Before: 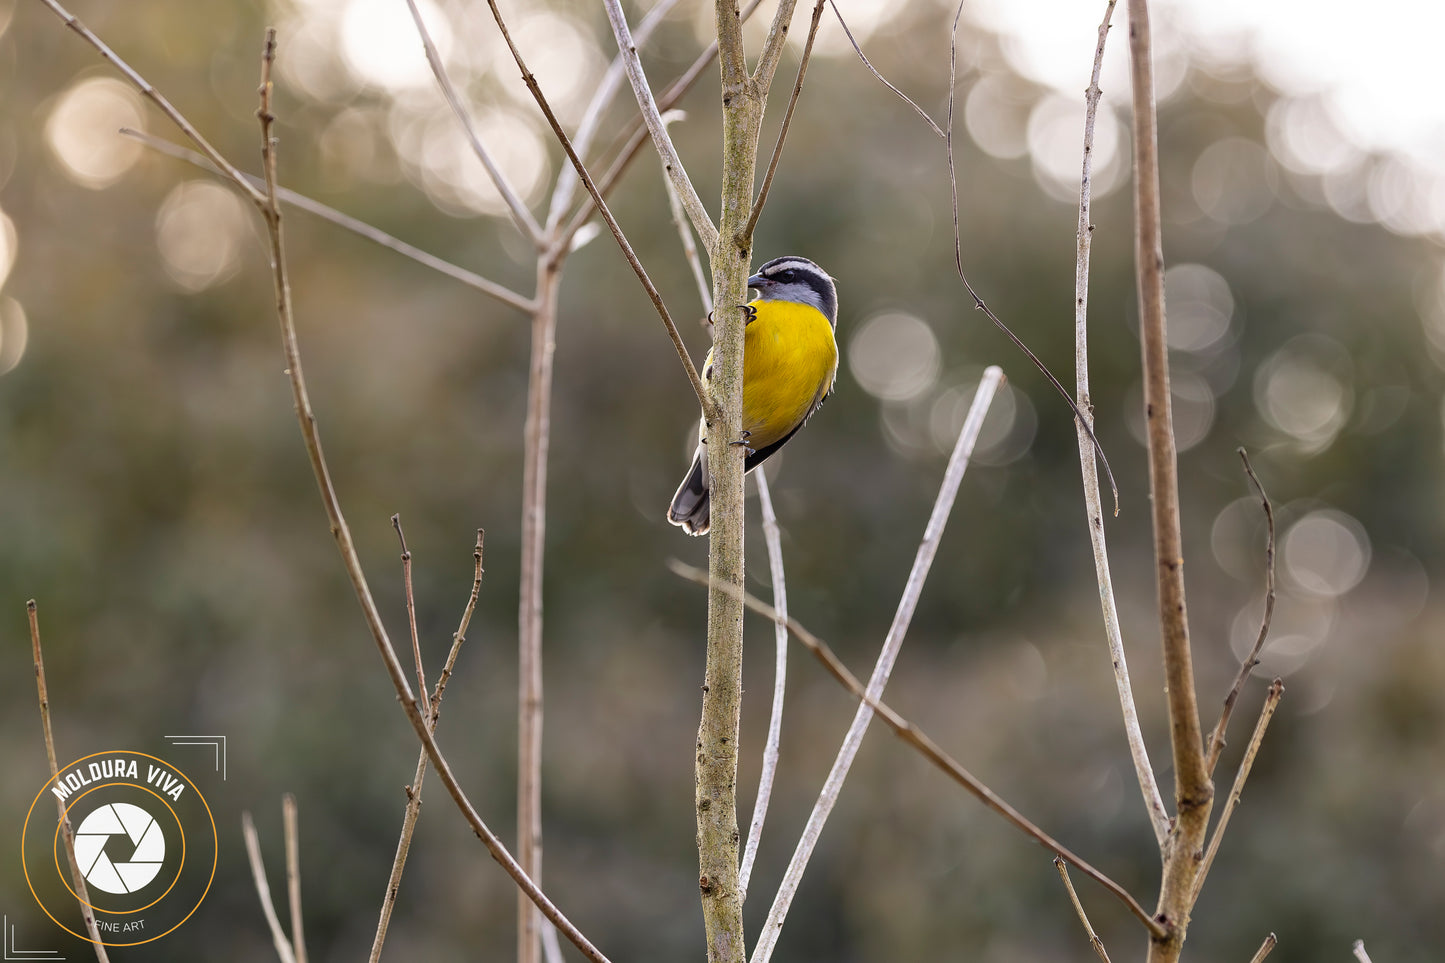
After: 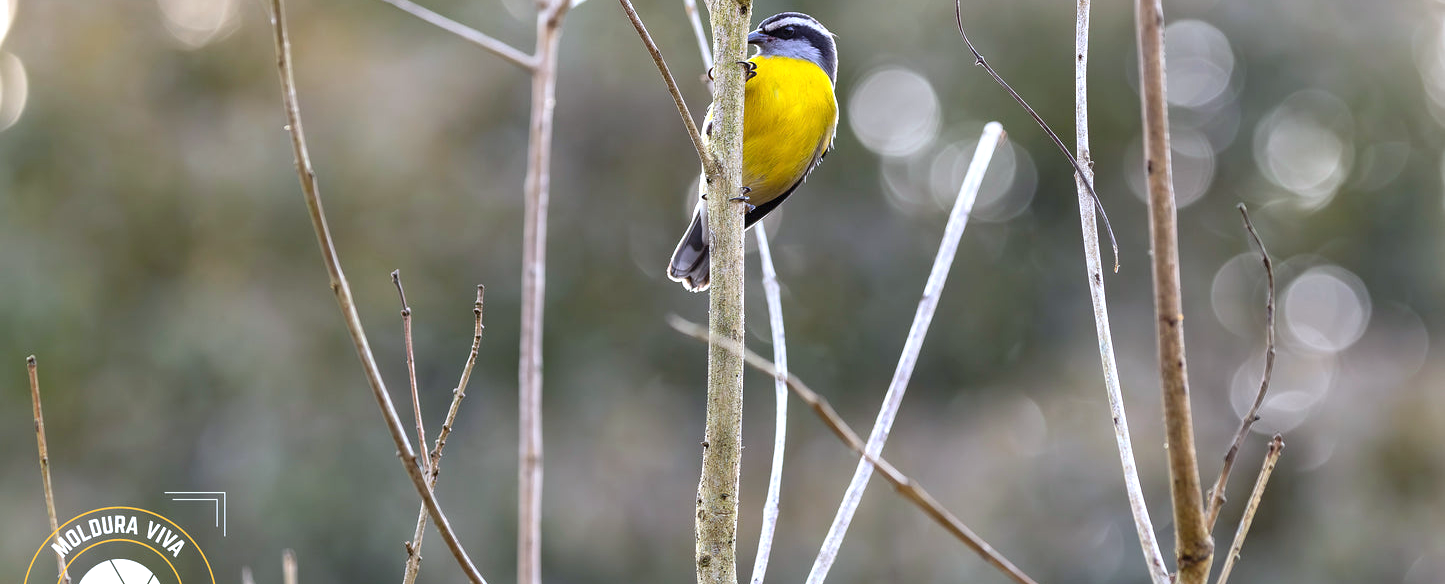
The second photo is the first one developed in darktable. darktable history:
color balance: mode lift, gamma, gain (sRGB)
exposure: black level correction 0, exposure 0.7 EV, compensate exposure bias true, compensate highlight preservation false
crop and rotate: top 25.357%, bottom 13.942%
white balance: red 0.931, blue 1.11
